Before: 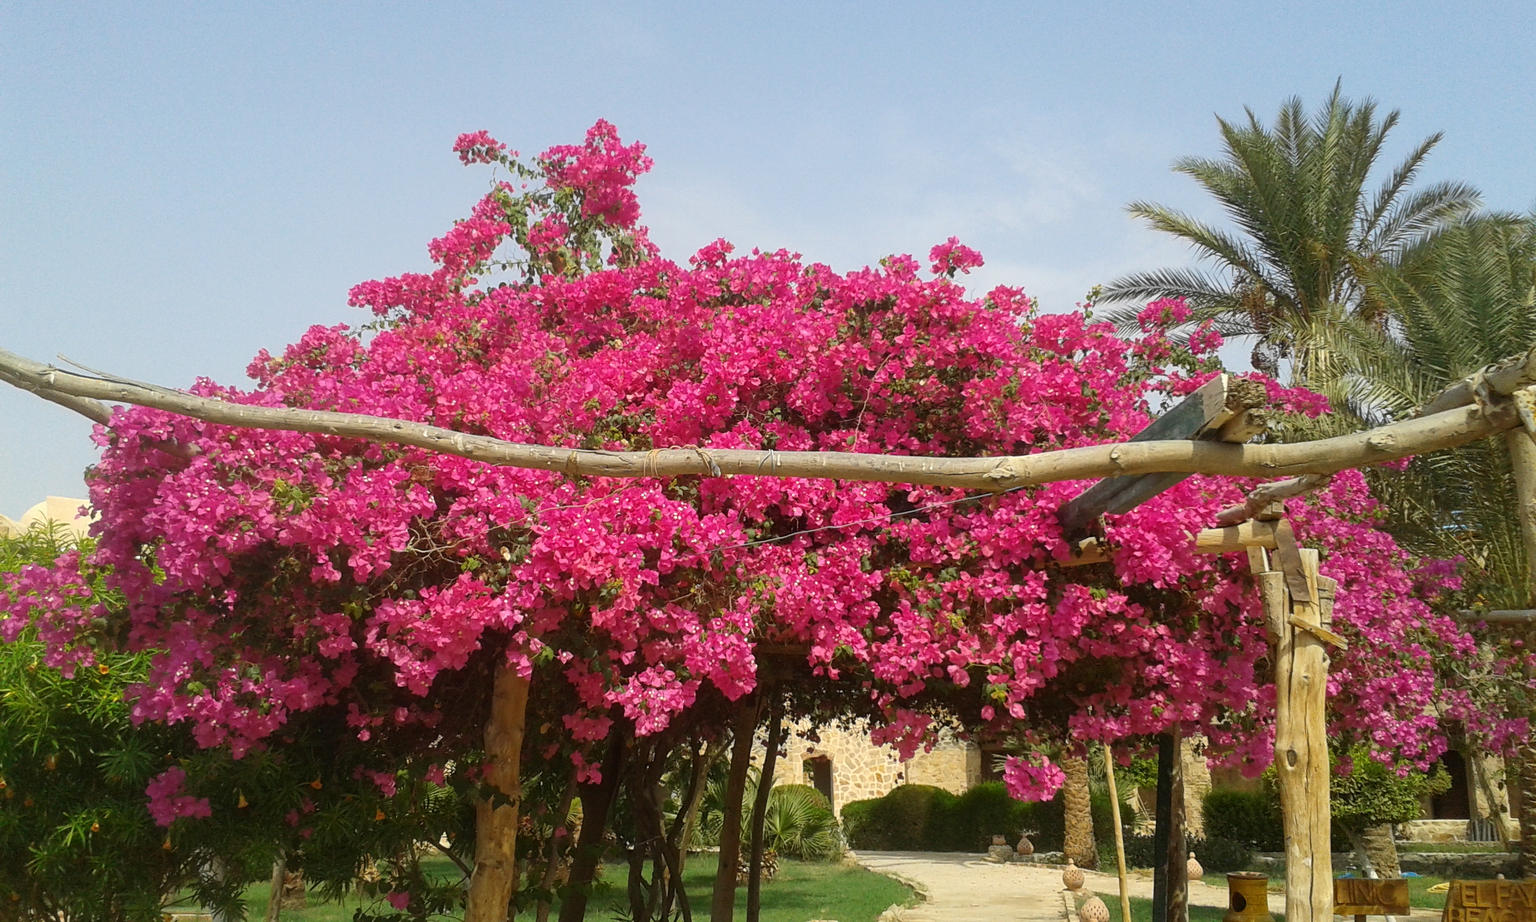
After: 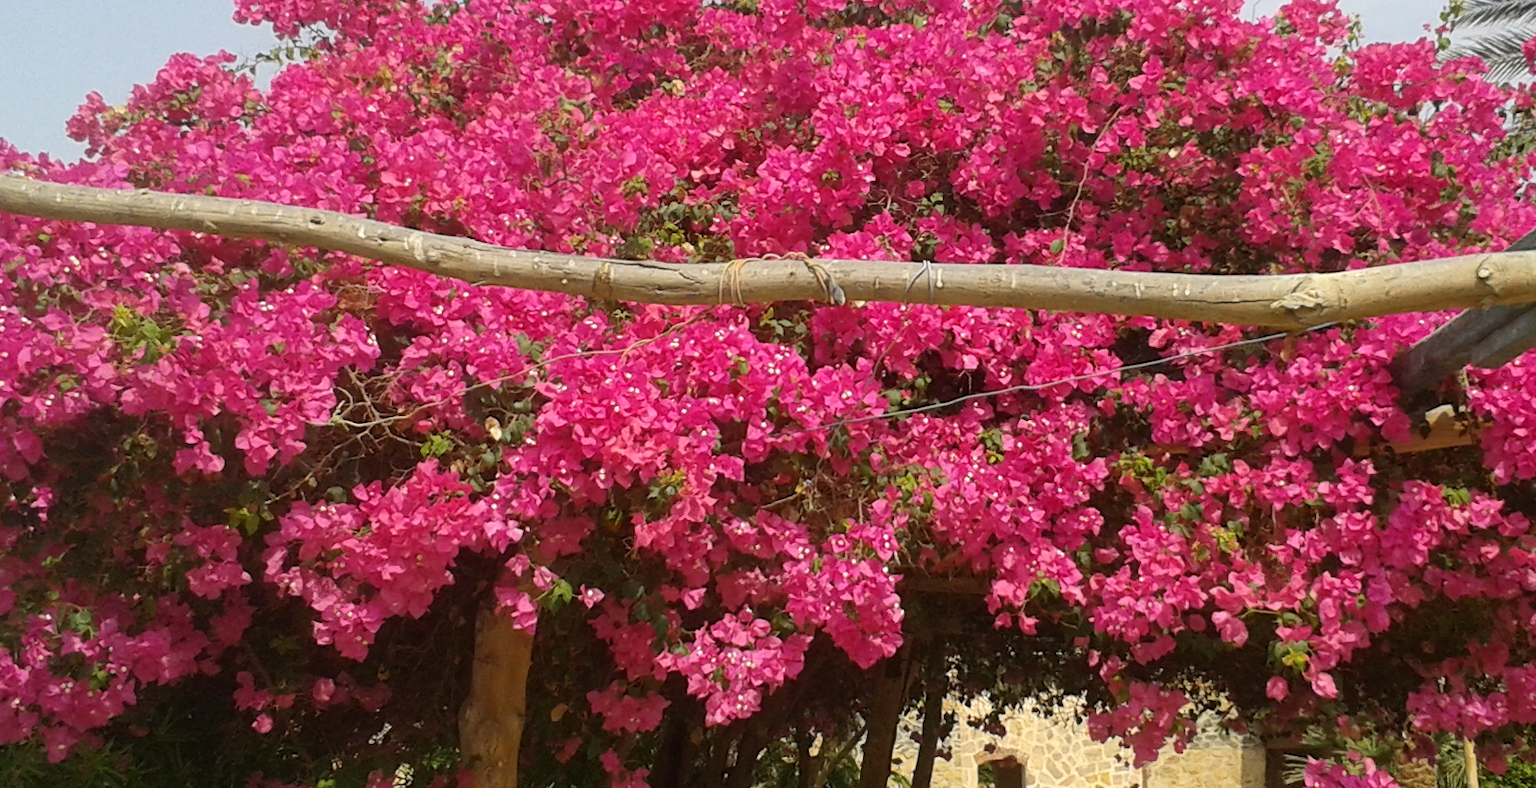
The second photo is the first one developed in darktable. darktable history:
rotate and perspective: rotation 0.174°, lens shift (vertical) 0.013, lens shift (horizontal) 0.019, shear 0.001, automatic cropping original format, crop left 0.007, crop right 0.991, crop top 0.016, crop bottom 0.997
crop: left 13.312%, top 31.28%, right 24.627%, bottom 15.582%
